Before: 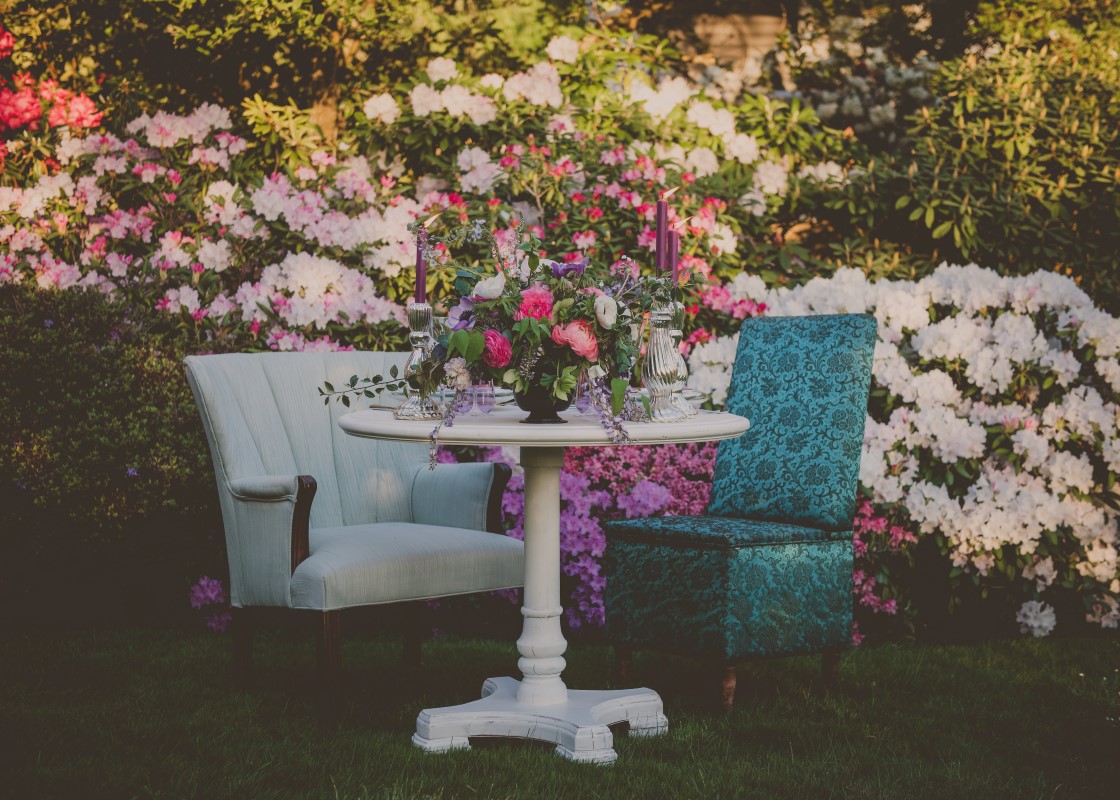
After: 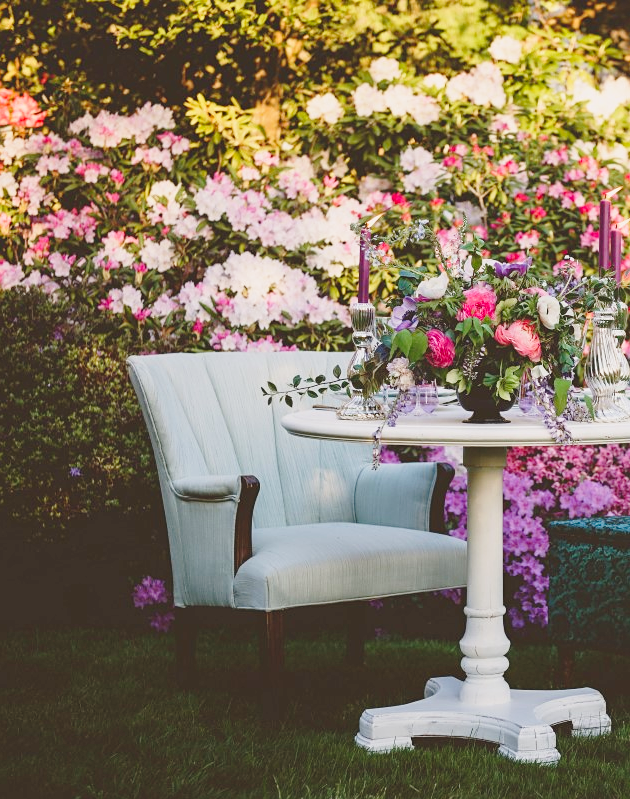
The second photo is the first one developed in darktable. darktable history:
crop: left 5.114%, right 38.589%
base curve: curves: ch0 [(0, 0) (0.028, 0.03) (0.121, 0.232) (0.46, 0.748) (0.859, 0.968) (1, 1)], preserve colors none
sharpen: amount 0.2
